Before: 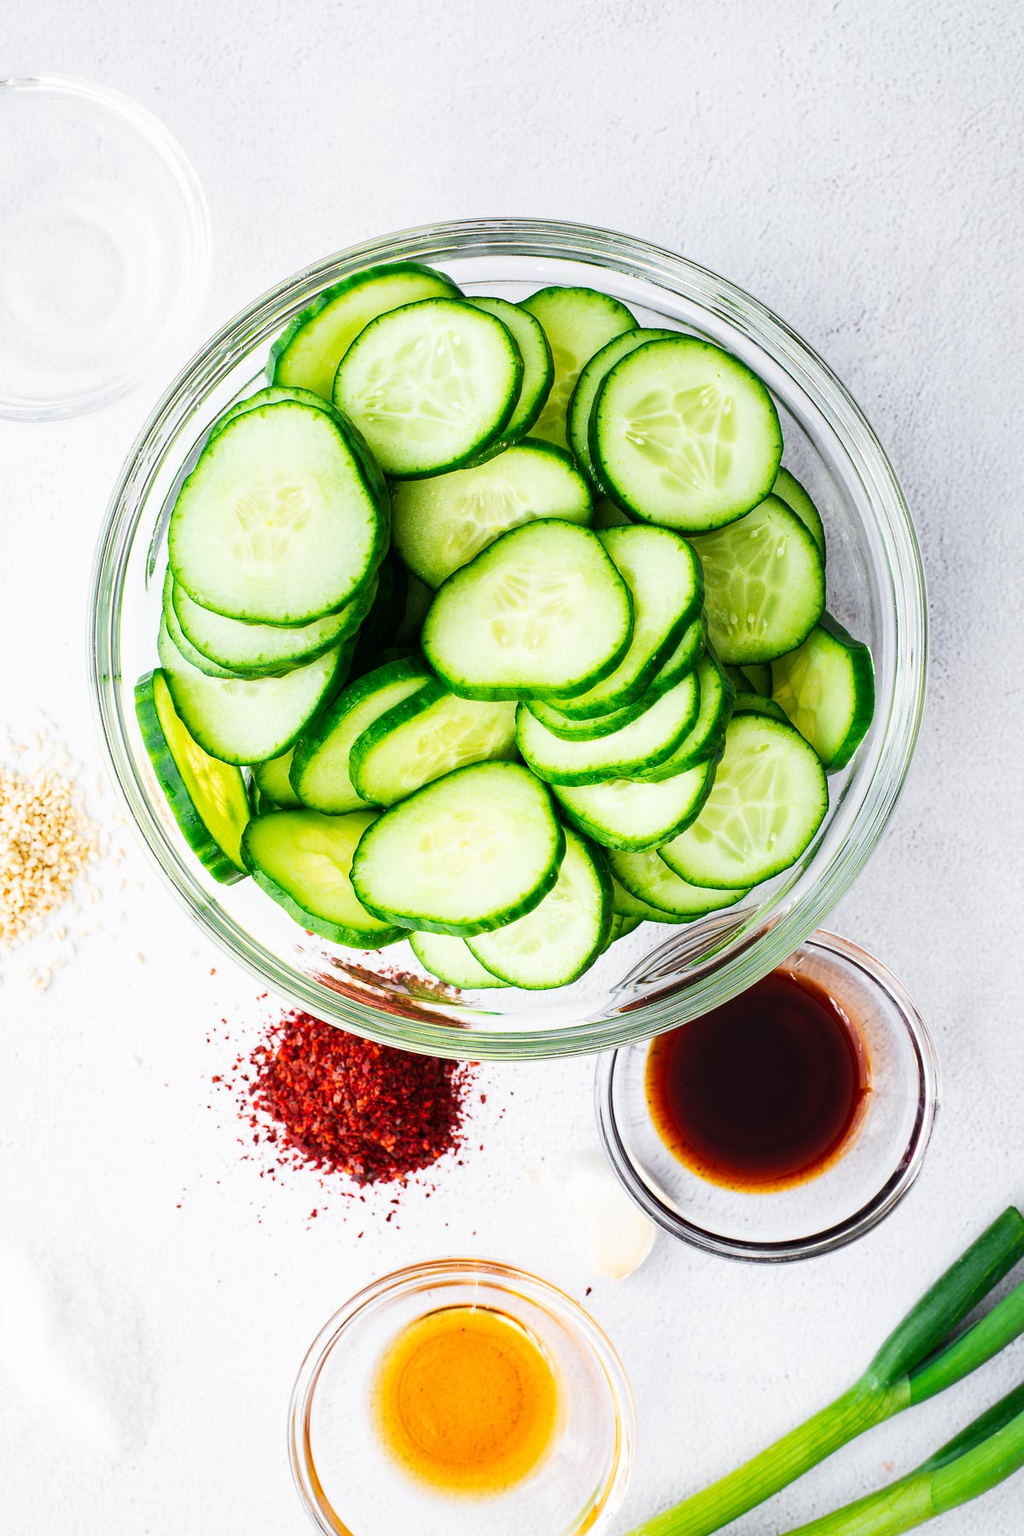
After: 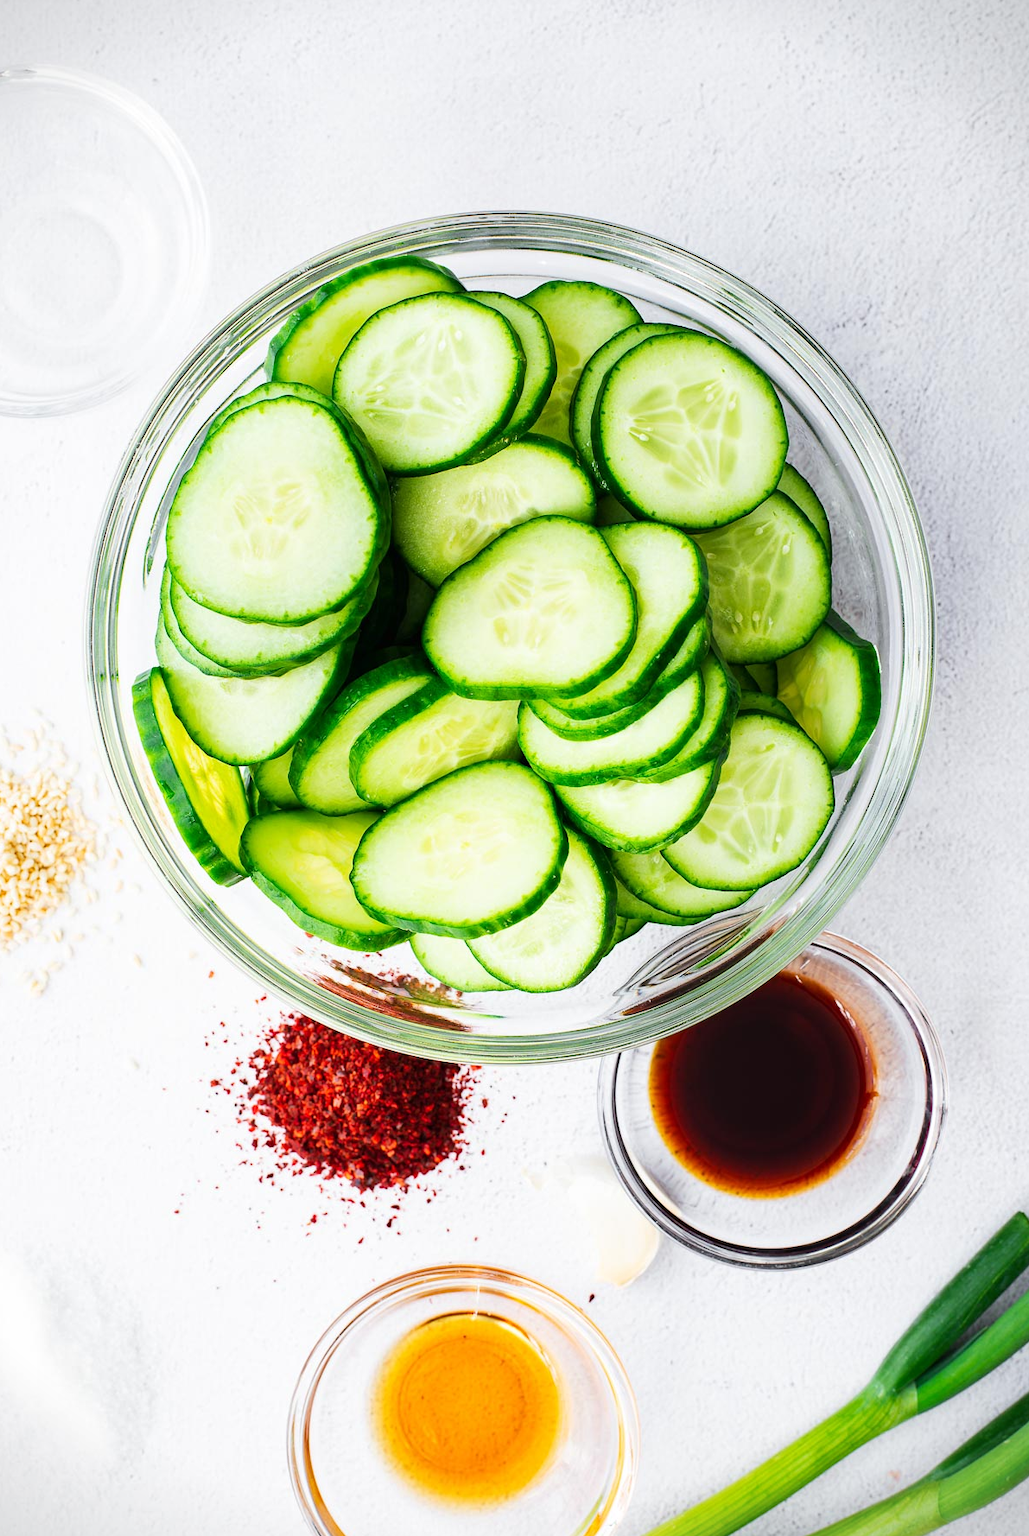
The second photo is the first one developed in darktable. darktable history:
crop: left 0.498%, top 0.637%, right 0.154%, bottom 0.558%
vignetting: fall-off start 99.44%
